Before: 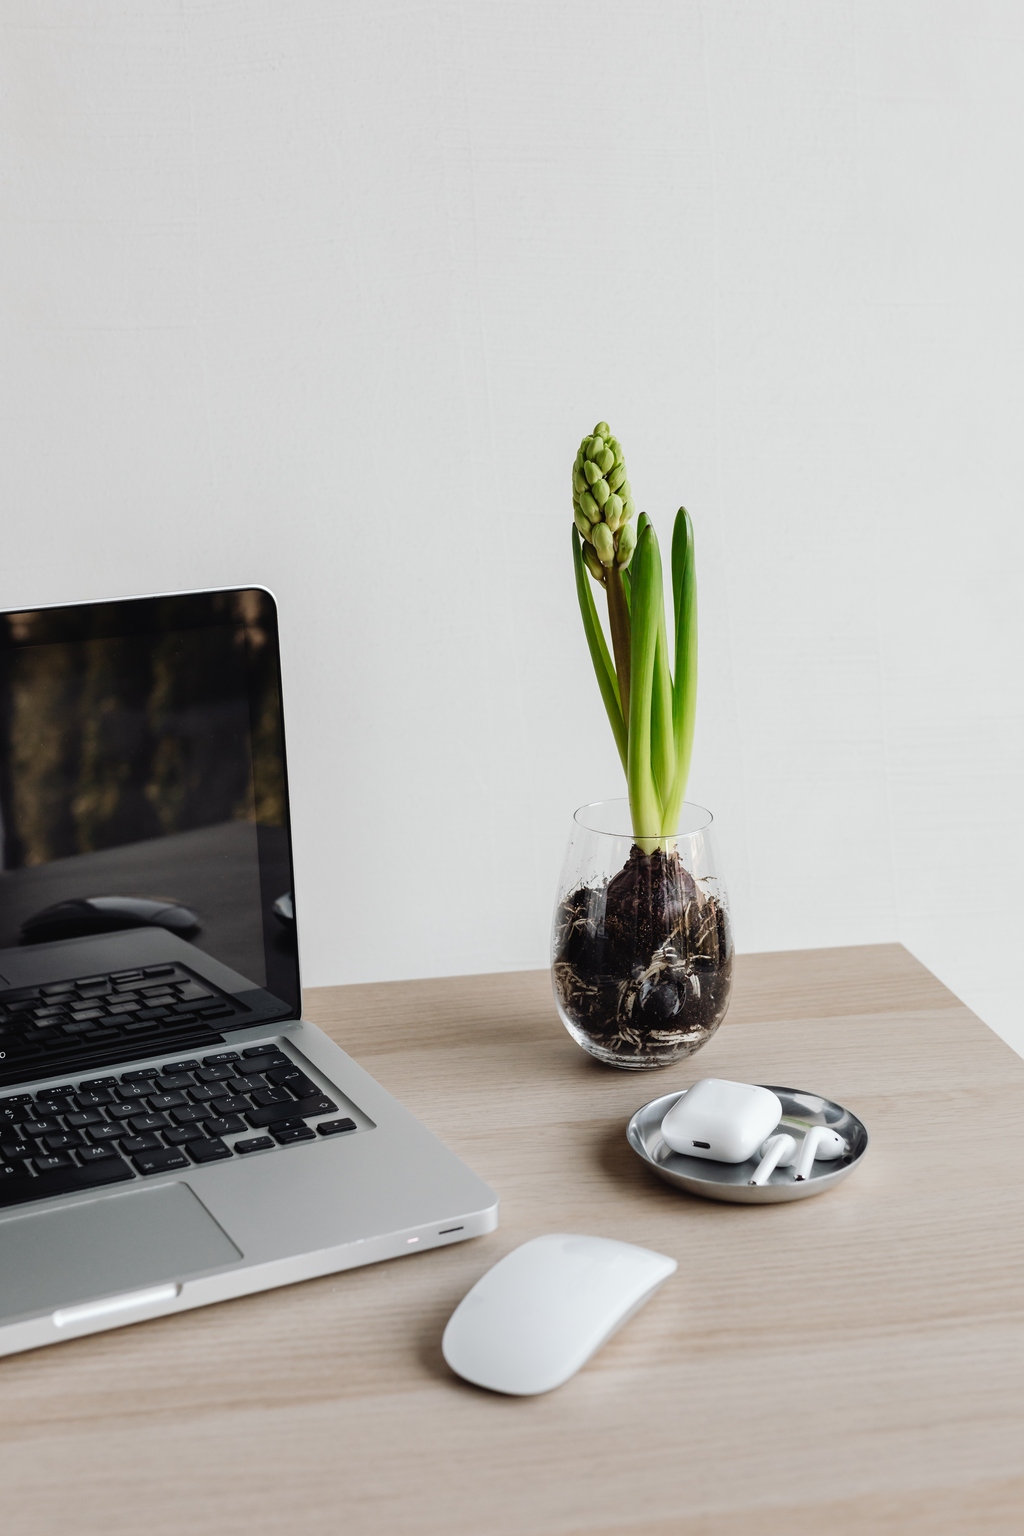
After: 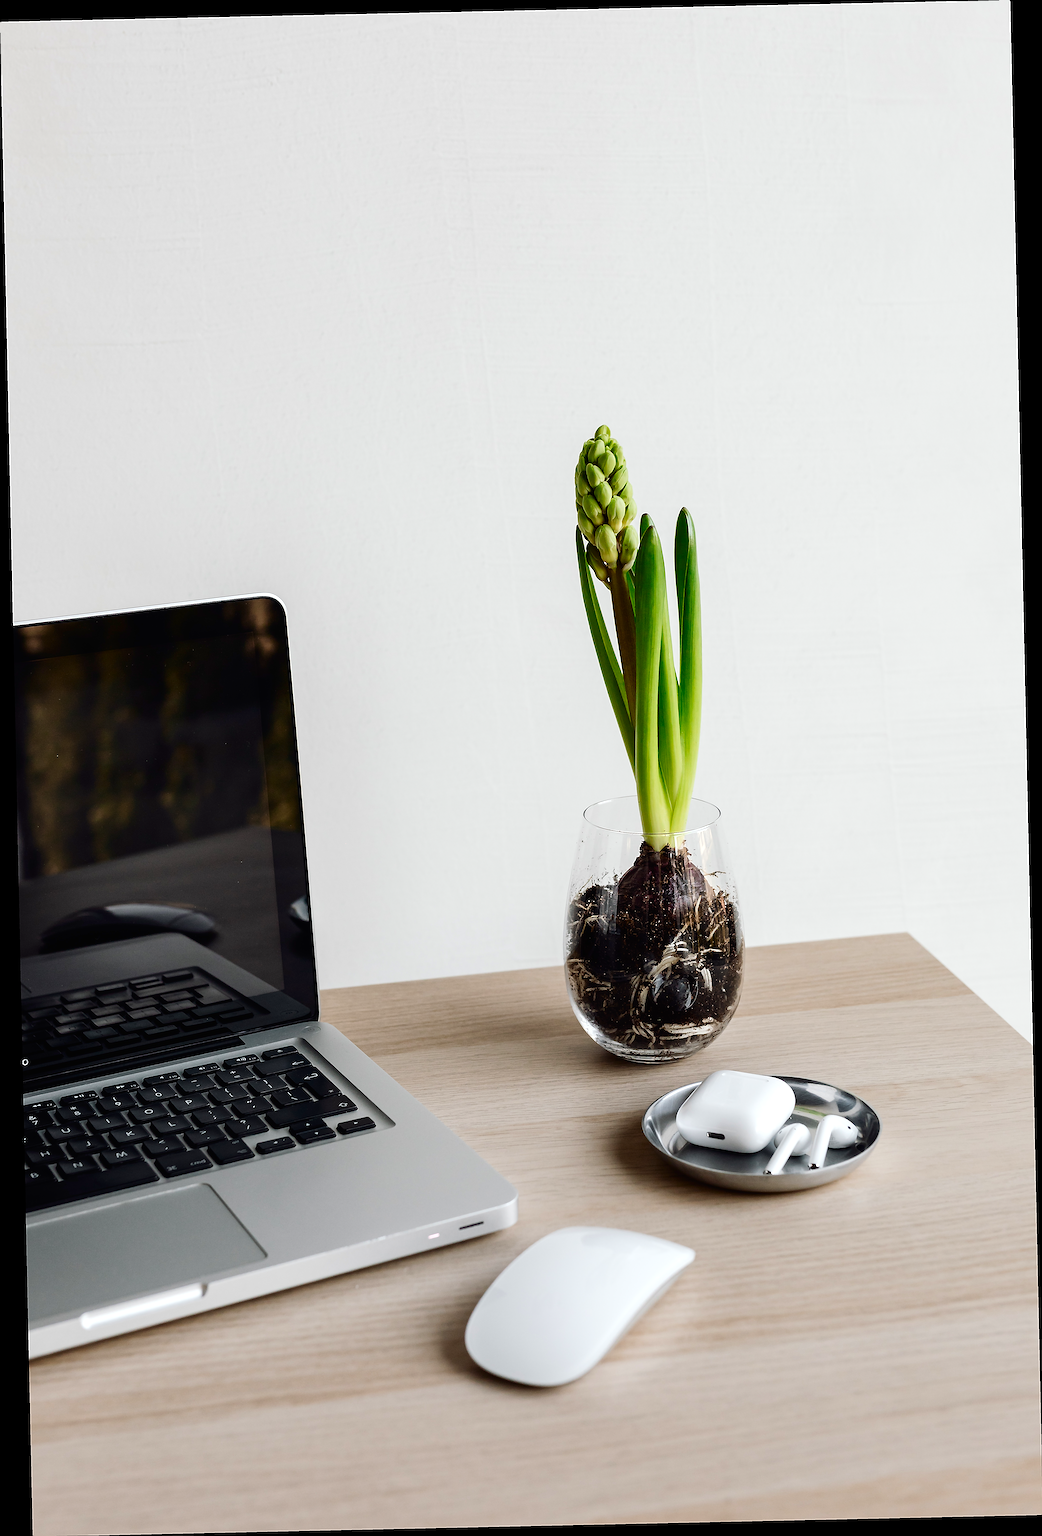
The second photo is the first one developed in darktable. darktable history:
sharpen: radius 1.685, amount 1.294
rotate and perspective: rotation -1.24°, automatic cropping off
contrast brightness saturation: contrast 0.12, brightness -0.12, saturation 0.2
exposure: exposure 0.2 EV, compensate highlight preservation false
